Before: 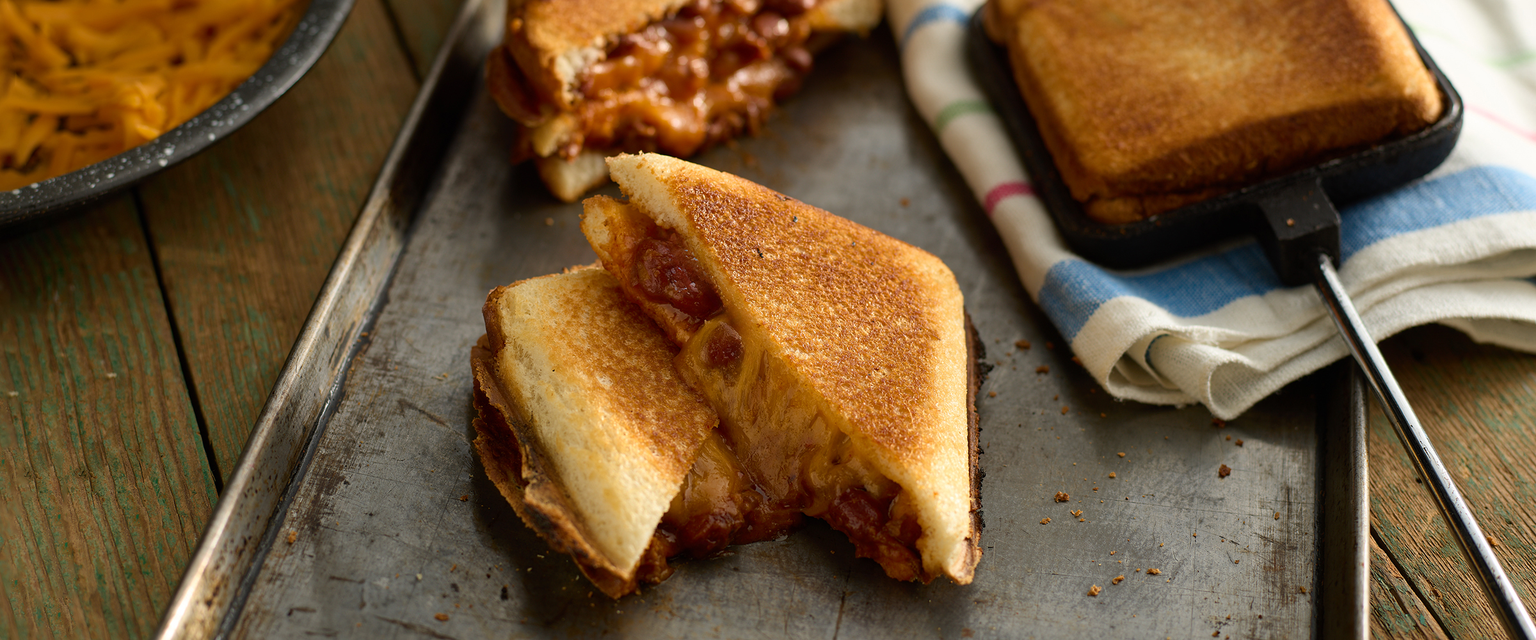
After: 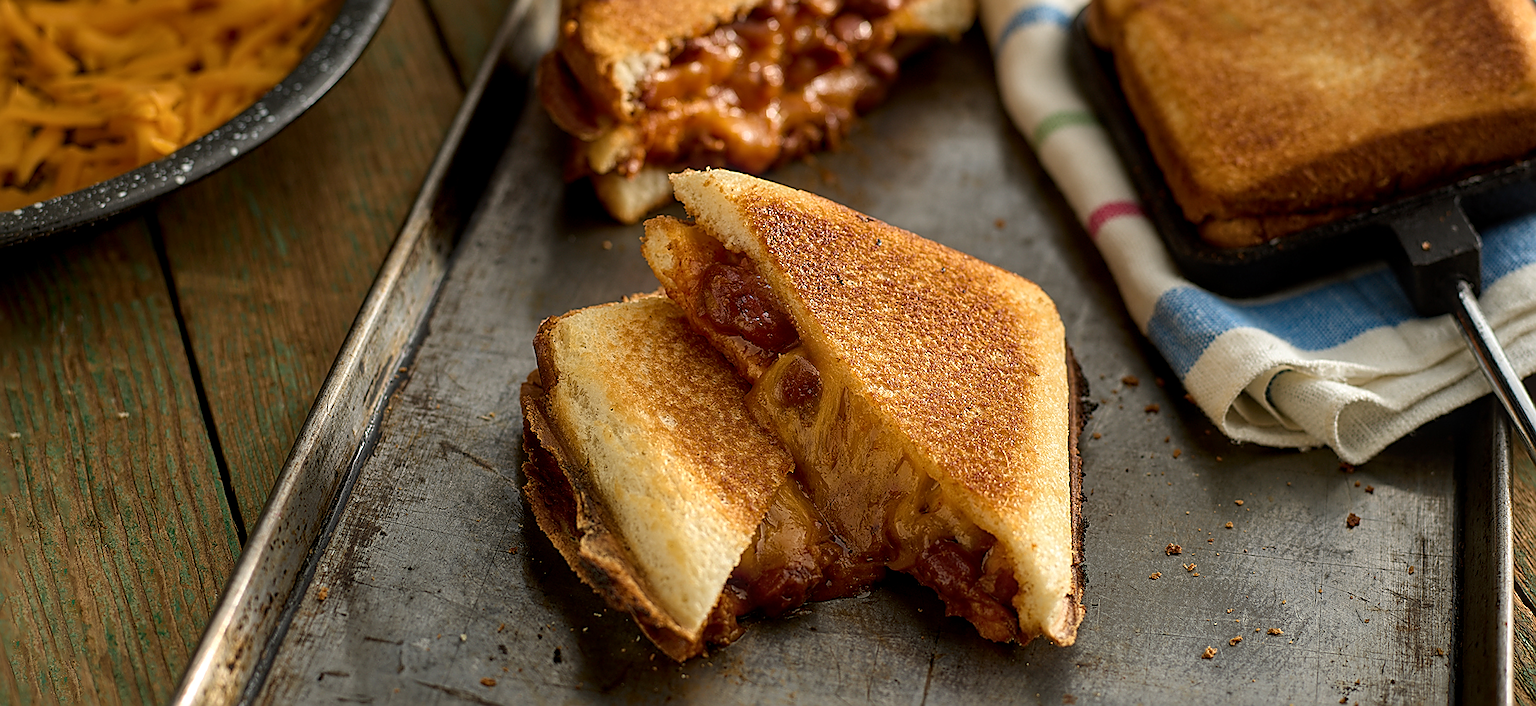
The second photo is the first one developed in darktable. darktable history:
sharpen: radius 1.719, amount 1.278
local contrast: on, module defaults
crop: right 9.497%, bottom 0.039%
